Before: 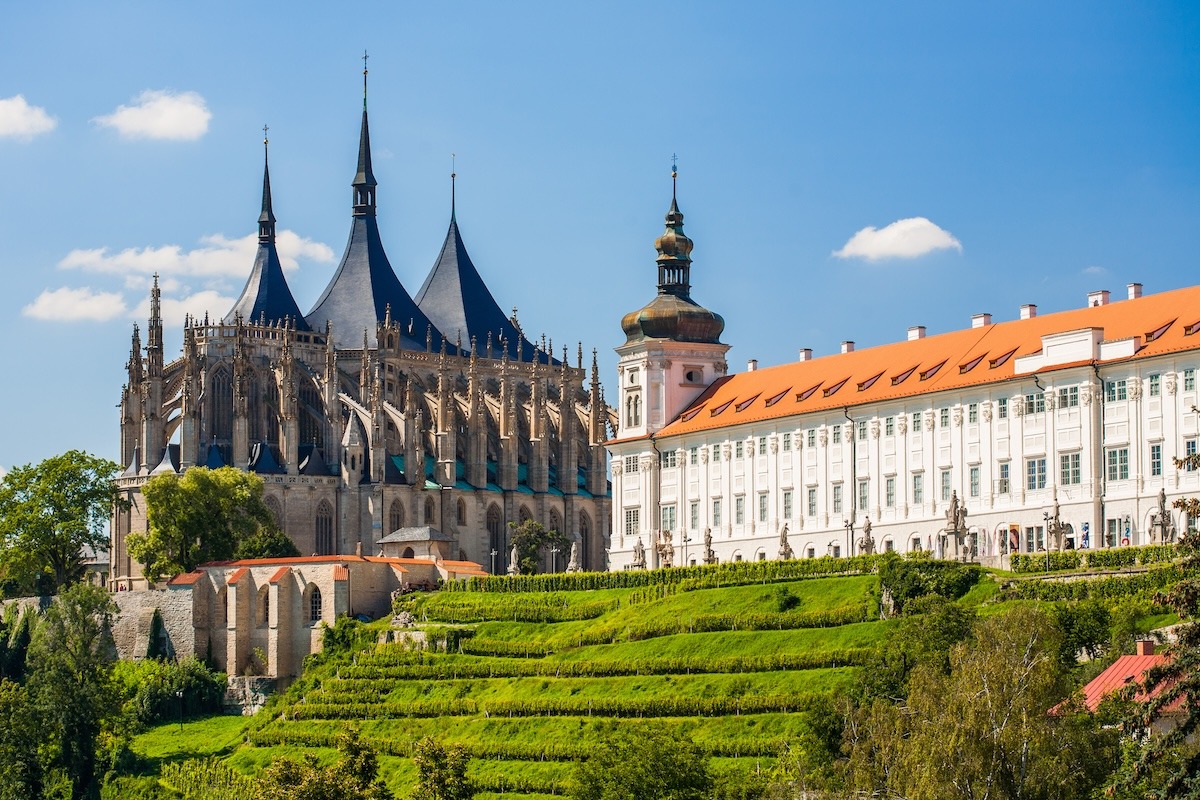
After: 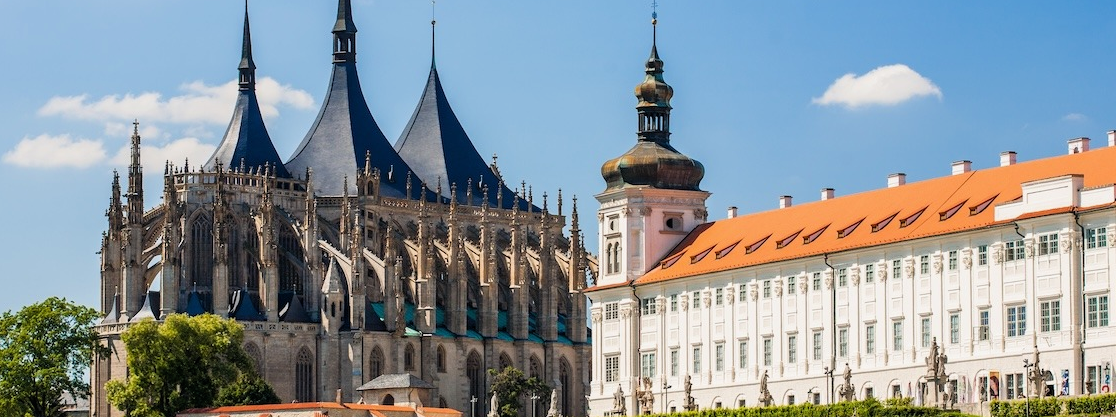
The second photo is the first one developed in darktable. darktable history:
crop: left 1.744%, top 19.225%, right 5.069%, bottom 28.357%
filmic rgb: middle gray luminance 18.42%, black relative exposure -11.45 EV, white relative exposure 2.55 EV, threshold 6 EV, target black luminance 0%, hardness 8.41, latitude 99%, contrast 1.084, shadows ↔ highlights balance 0.505%, add noise in highlights 0, preserve chrominance max RGB, color science v3 (2019), use custom middle-gray values true, iterations of high-quality reconstruction 0, contrast in highlights soft, enable highlight reconstruction true
